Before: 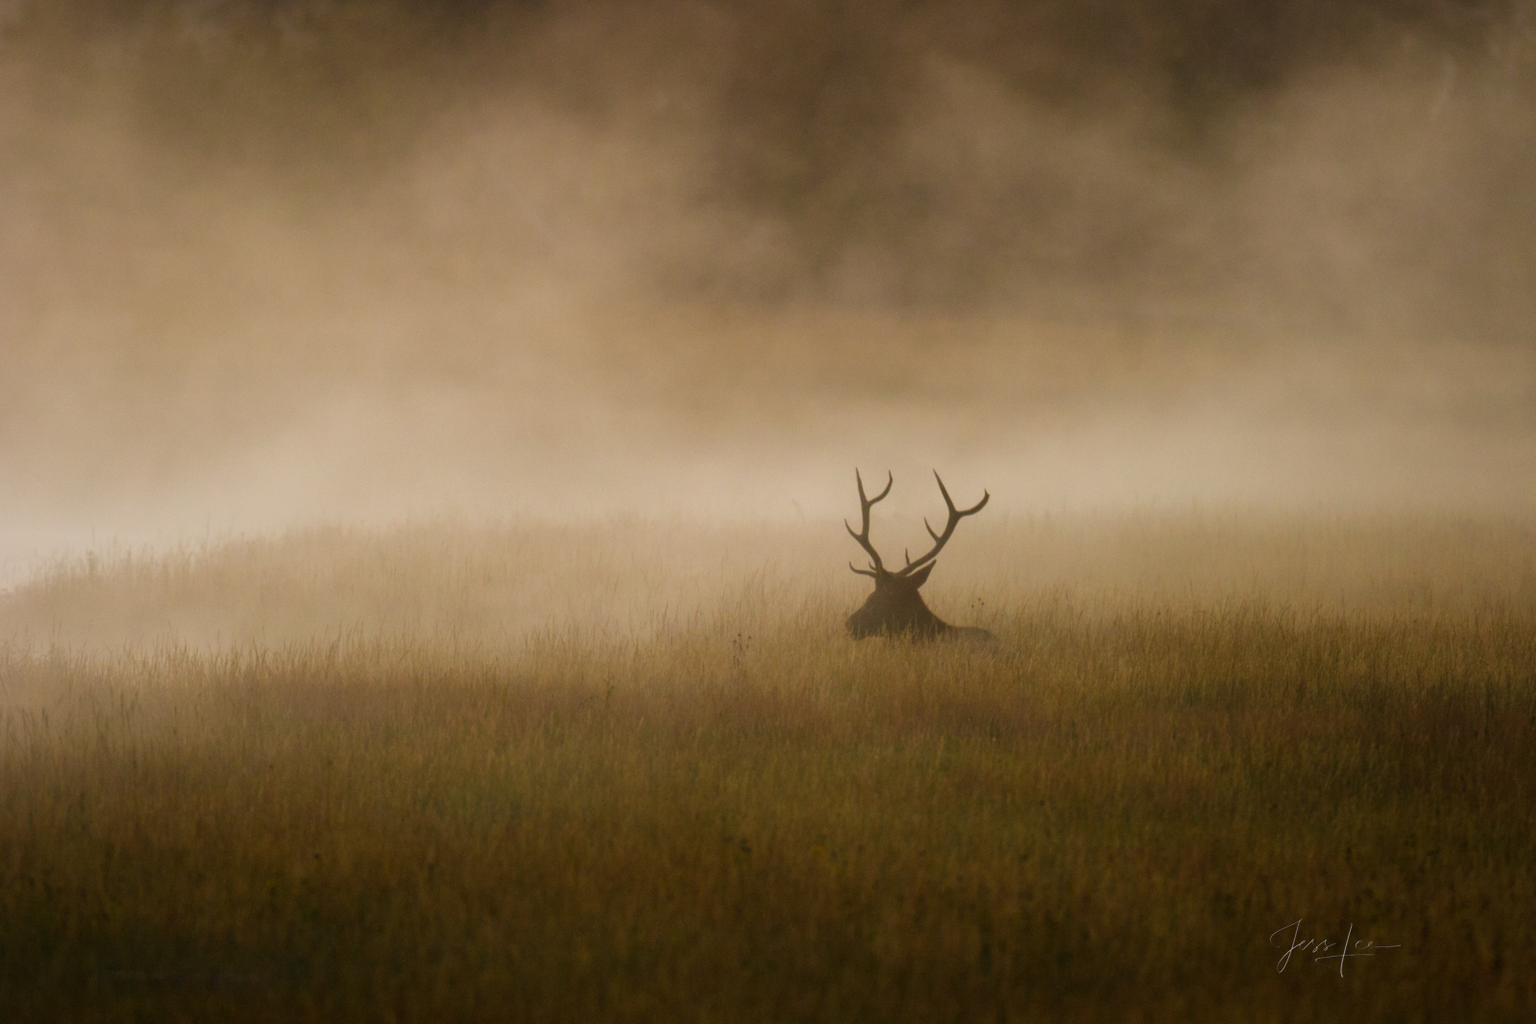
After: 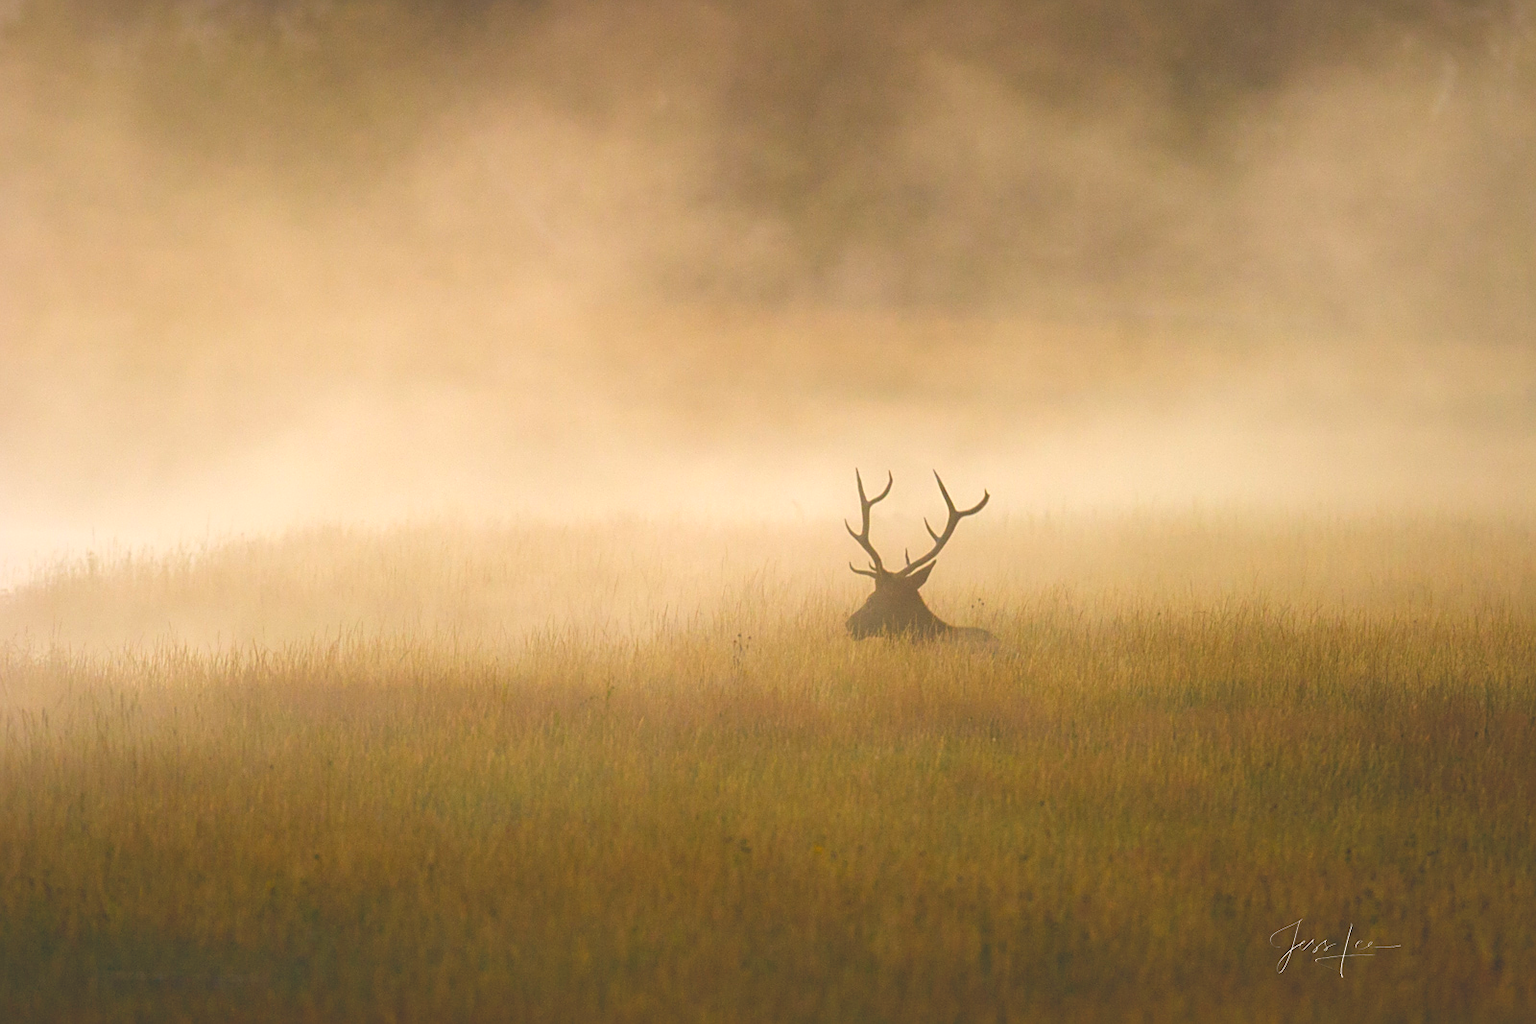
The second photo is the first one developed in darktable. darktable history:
levels: mode automatic, levels [0, 0.478, 1]
sharpen: amount 0.591
contrast brightness saturation: contrast -0.299
